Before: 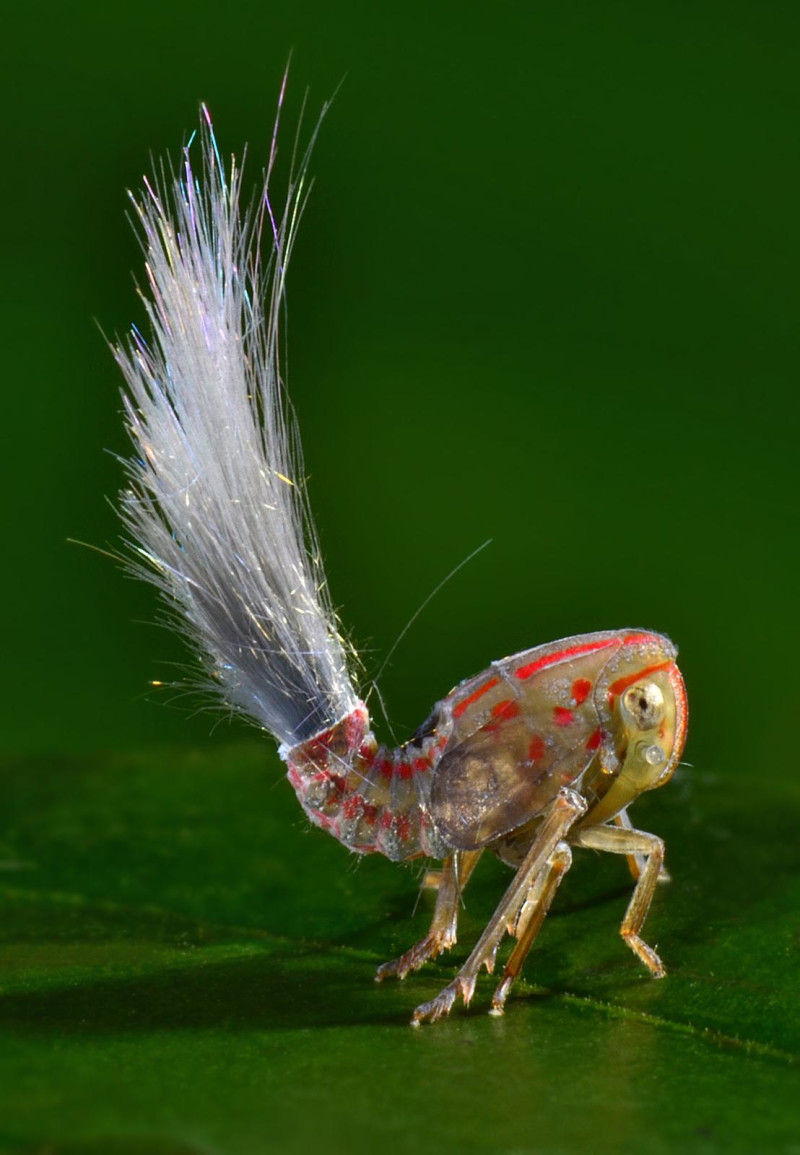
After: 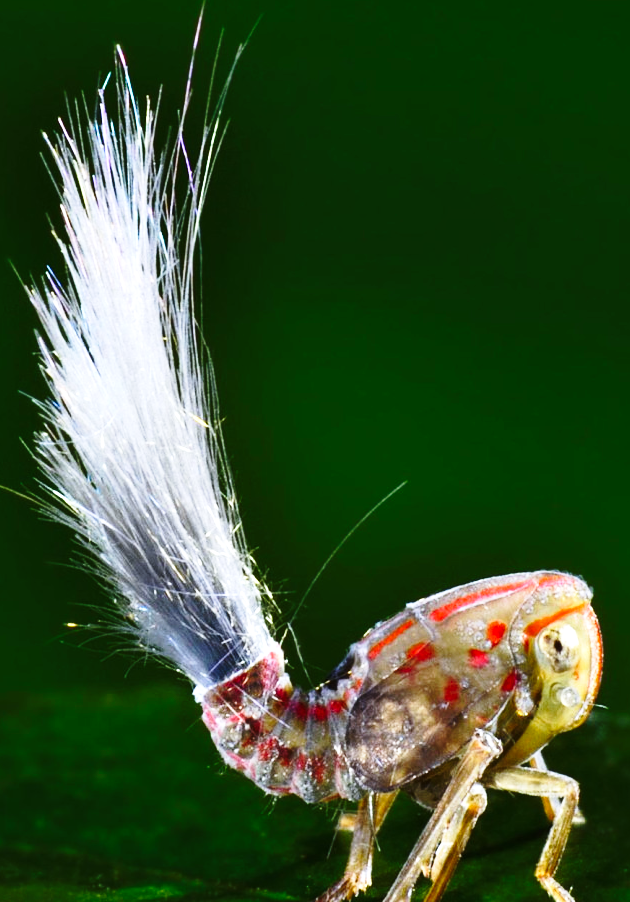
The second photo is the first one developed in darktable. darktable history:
tone equalizer: -8 EV -0.75 EV, -7 EV -0.7 EV, -6 EV -0.6 EV, -5 EV -0.4 EV, -3 EV 0.4 EV, -2 EV 0.6 EV, -1 EV 0.7 EV, +0 EV 0.75 EV, edges refinement/feathering 500, mask exposure compensation -1.57 EV, preserve details no
crop and rotate: left 10.77%, top 5.1%, right 10.41%, bottom 16.76%
base curve: curves: ch0 [(0, 0) (0.028, 0.03) (0.121, 0.232) (0.46, 0.748) (0.859, 0.968) (1, 1)], preserve colors none
white balance: red 0.954, blue 1.079
